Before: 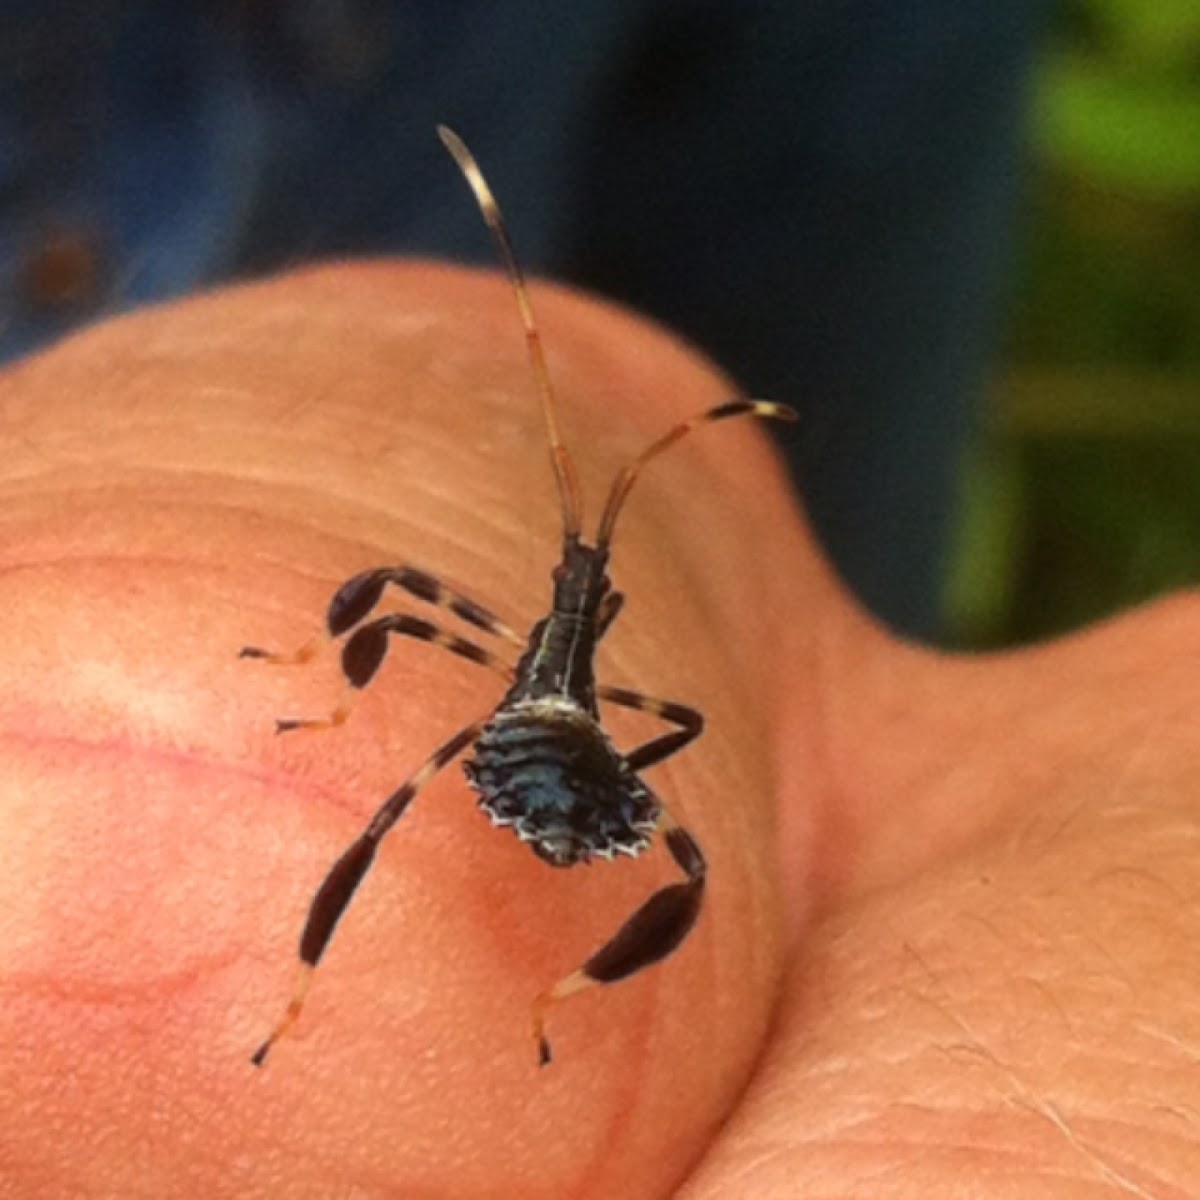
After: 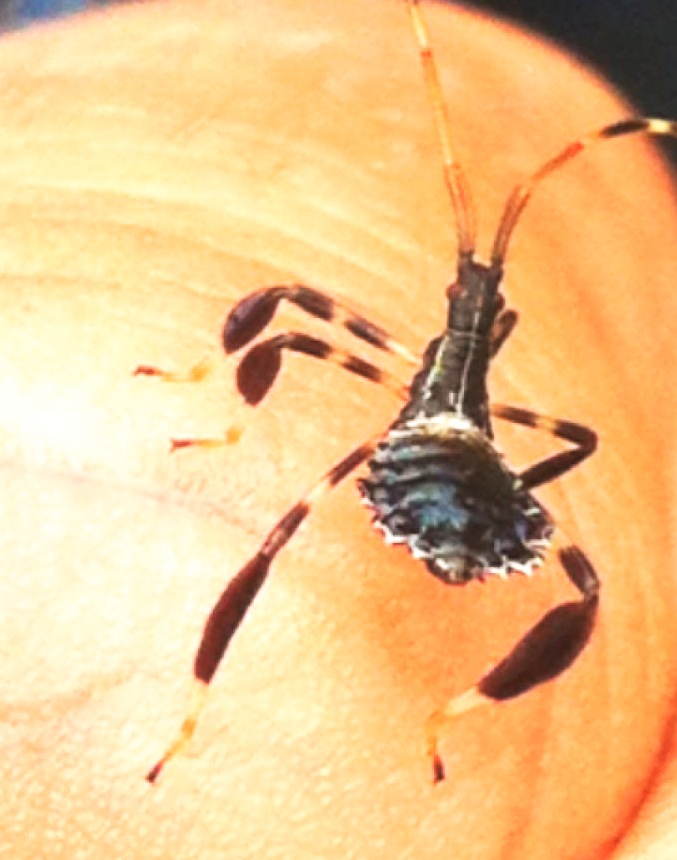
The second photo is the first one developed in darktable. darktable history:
exposure: black level correction -0.002, exposure 0.711 EV, compensate highlight preservation false
tone curve: curves: ch0 [(0, 0) (0.003, 0.01) (0.011, 0.017) (0.025, 0.035) (0.044, 0.068) (0.069, 0.109) (0.1, 0.144) (0.136, 0.185) (0.177, 0.231) (0.224, 0.279) (0.277, 0.346) (0.335, 0.42) (0.399, 0.5) (0.468, 0.603) (0.543, 0.712) (0.623, 0.808) (0.709, 0.883) (0.801, 0.957) (0.898, 0.993) (1, 1)], preserve colors none
crop: left 8.911%, top 23.527%, right 34.61%, bottom 4.757%
